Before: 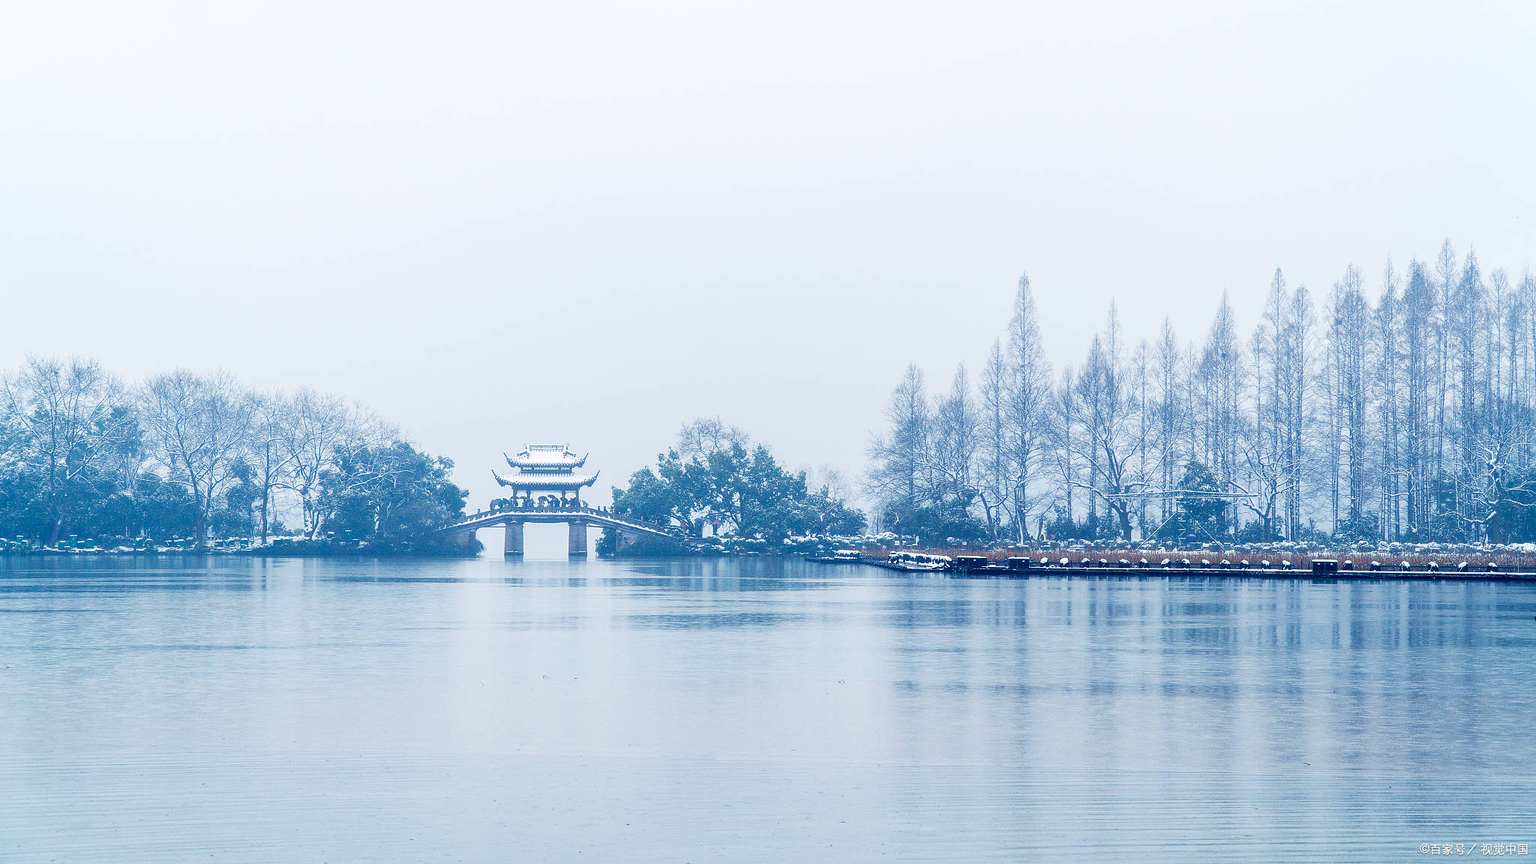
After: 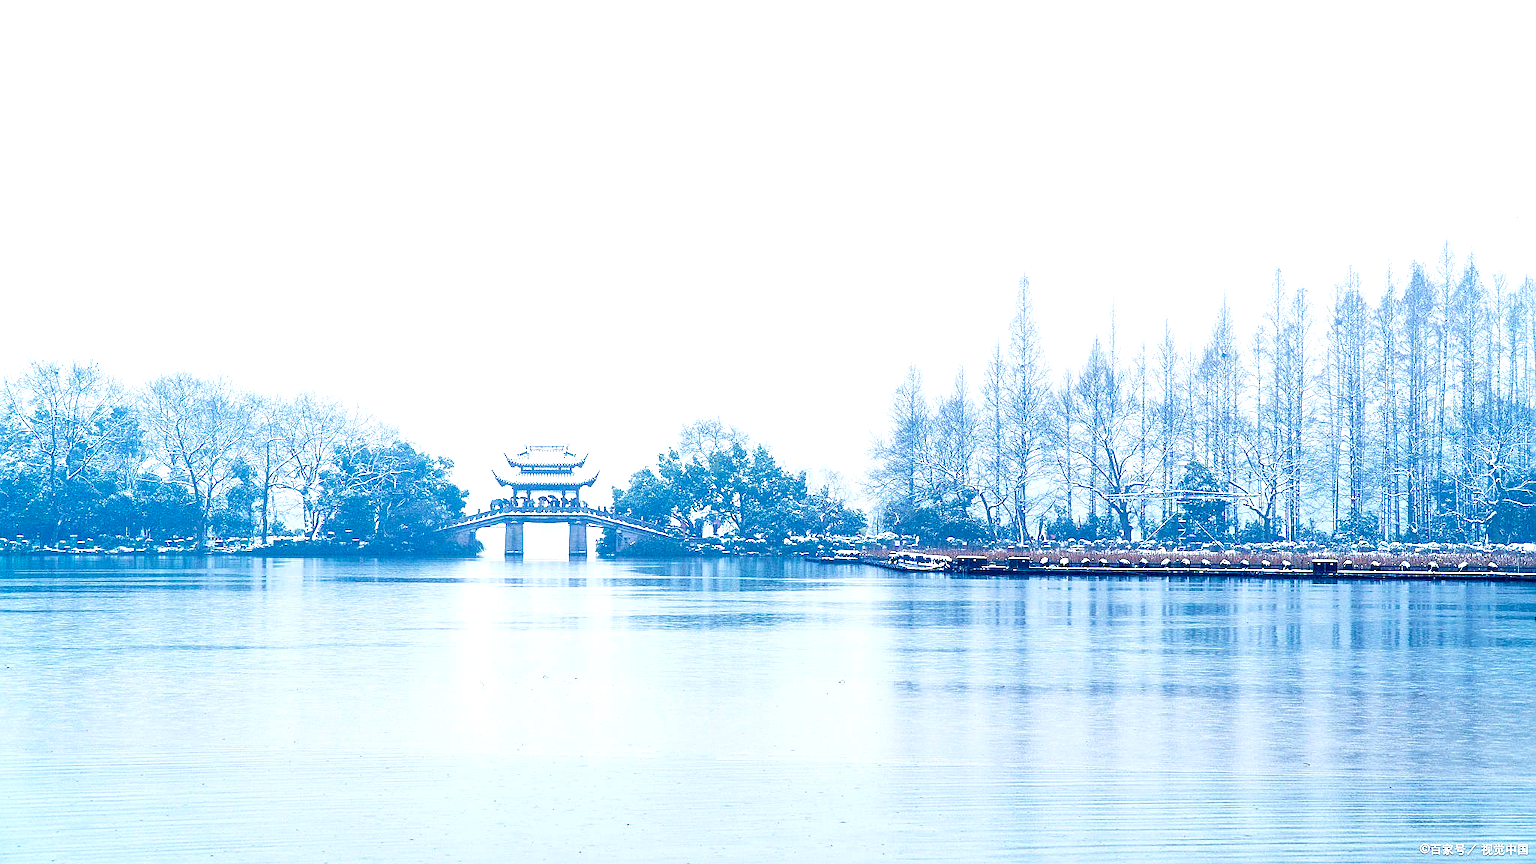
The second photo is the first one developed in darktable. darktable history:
exposure: exposure 0.6 EV, compensate exposure bias true, compensate highlight preservation false
sharpen: on, module defaults
color balance rgb: power › hue 310.15°, highlights gain › chroma 0.614%, highlights gain › hue 55.27°, perceptual saturation grading › global saturation 18.031%, global vibrance 20%
